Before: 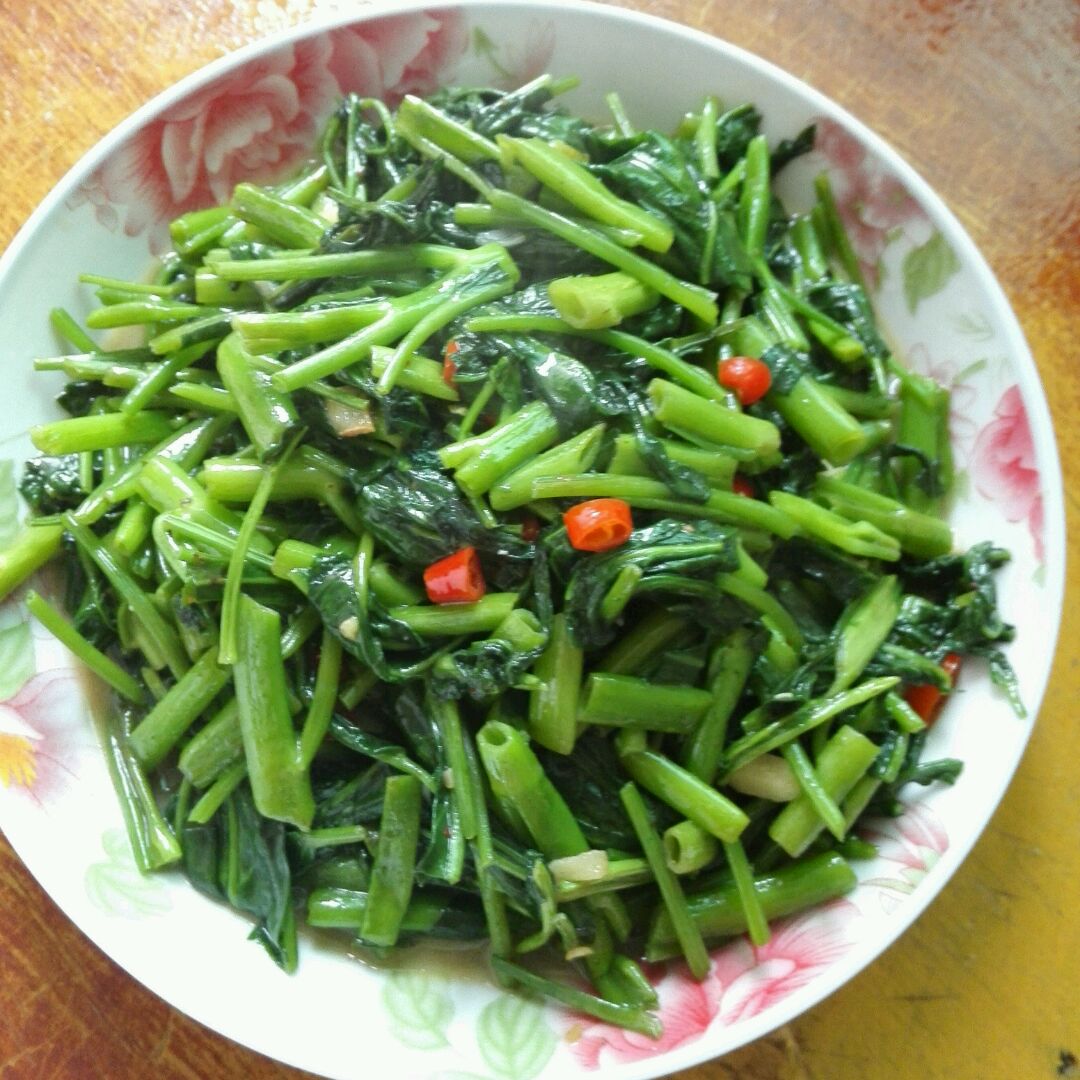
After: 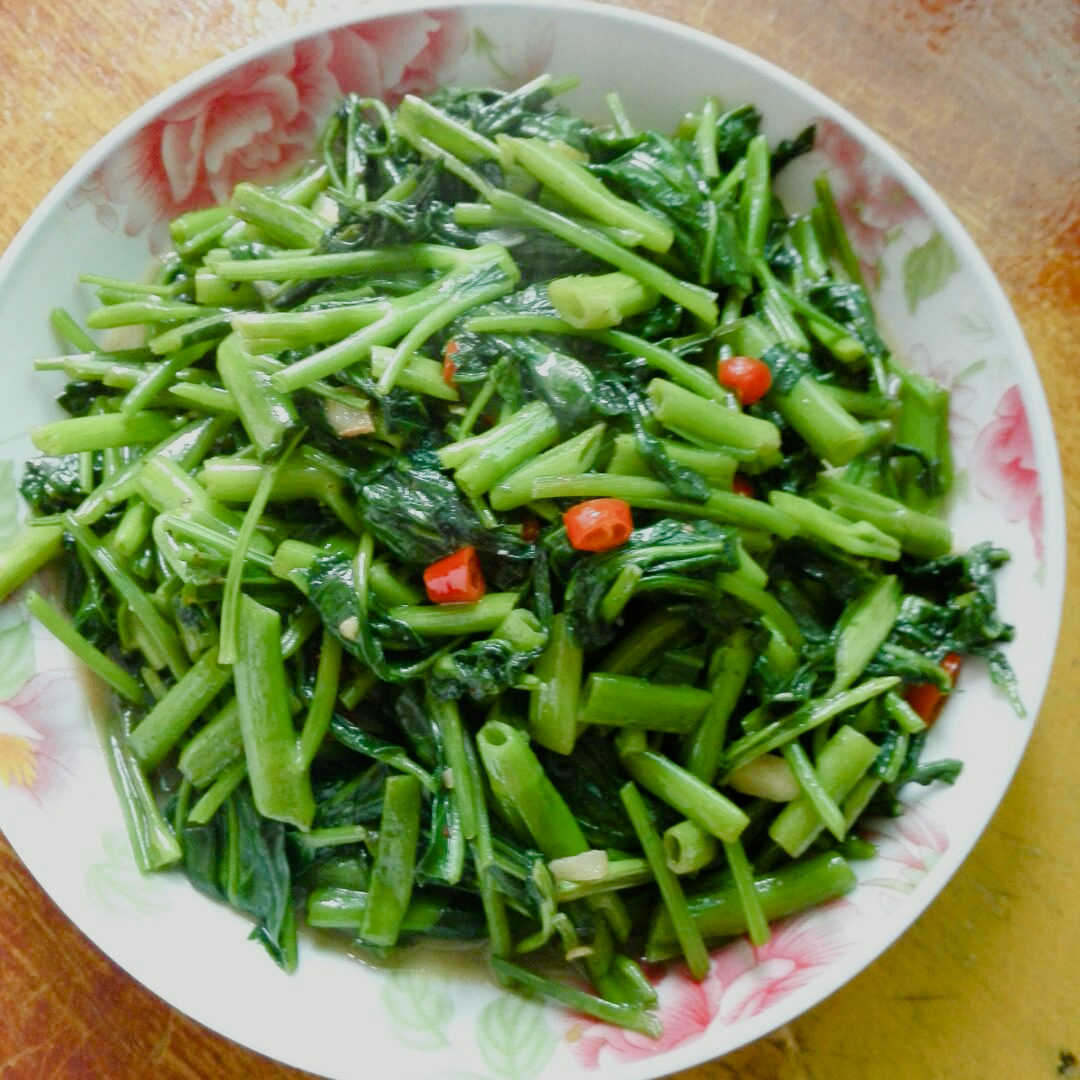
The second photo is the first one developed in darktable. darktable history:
filmic rgb: black relative exposure -7.97 EV, white relative exposure 3.84 EV, hardness 4.31
color balance rgb: perceptual saturation grading › global saturation 20%, perceptual saturation grading › highlights -50.133%, perceptual saturation grading › shadows 30.143%, global vibrance 24.731%
